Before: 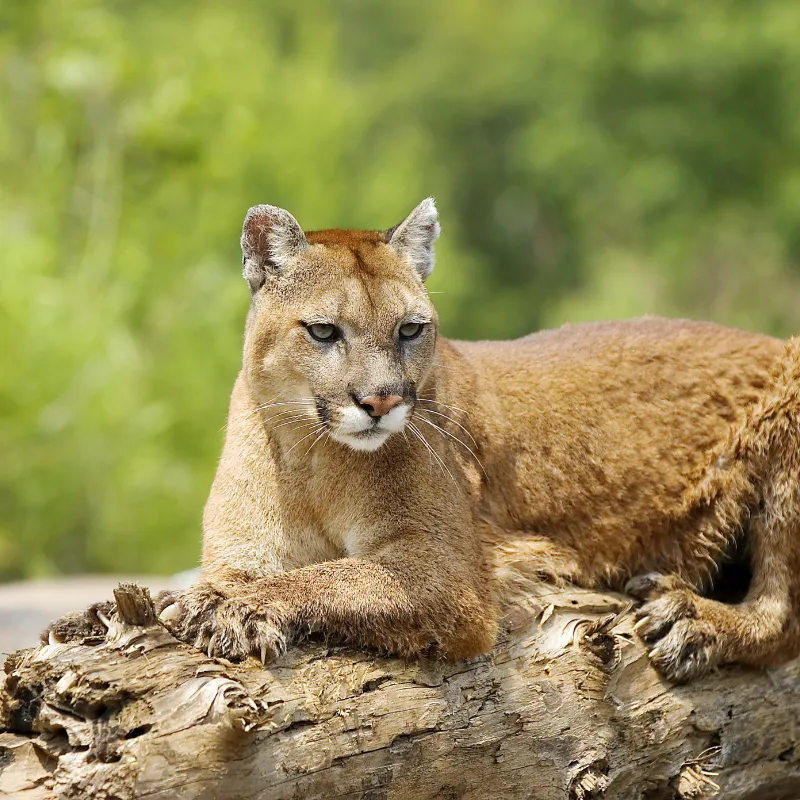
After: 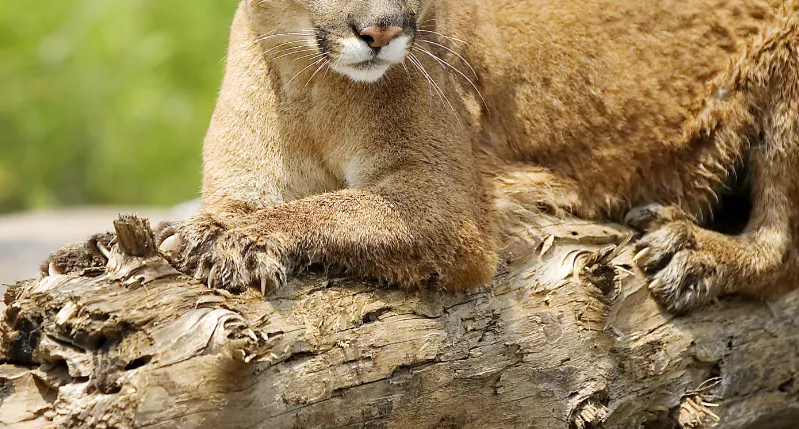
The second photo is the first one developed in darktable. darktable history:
crop and rotate: top 46.327%, right 0.073%
